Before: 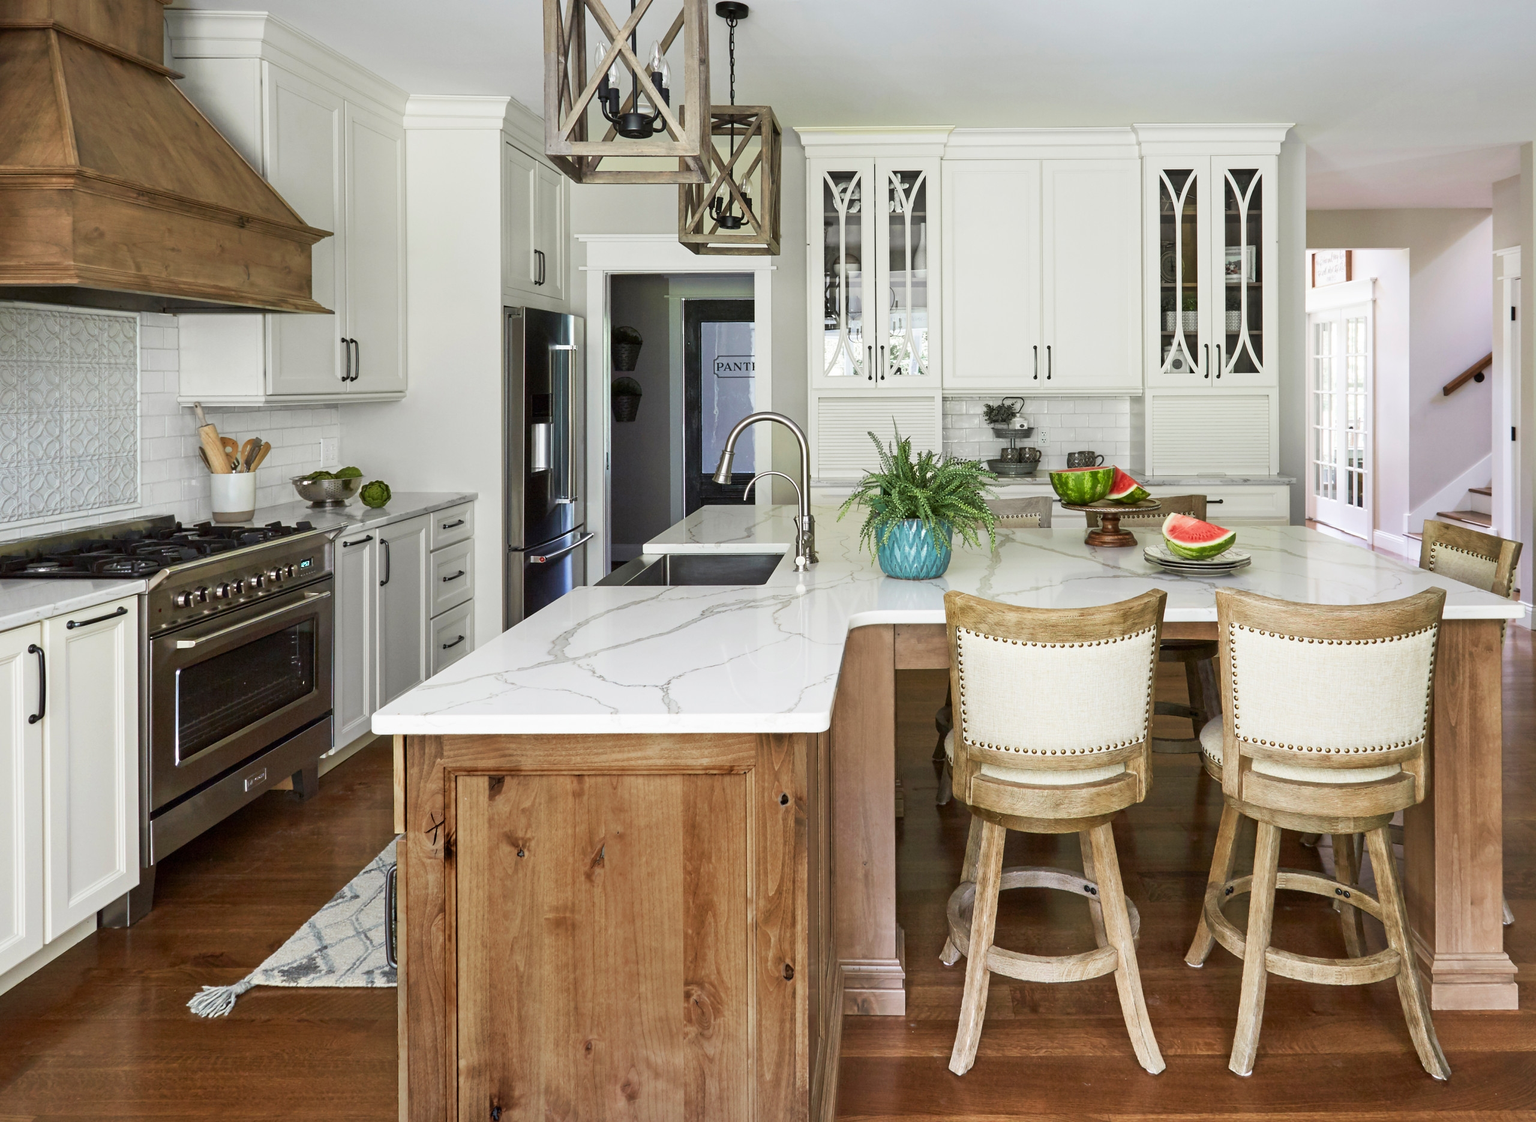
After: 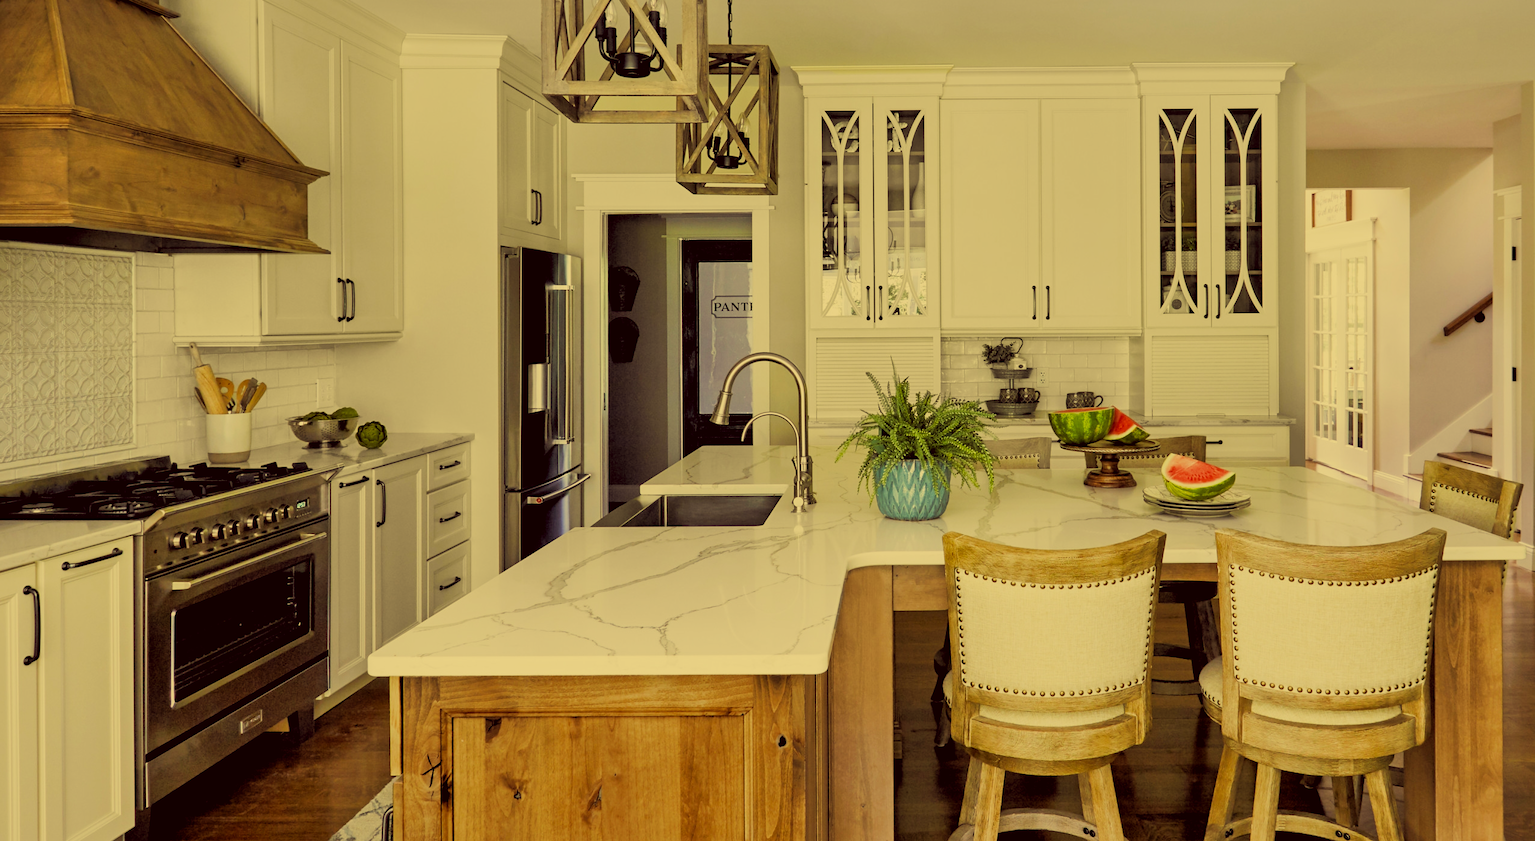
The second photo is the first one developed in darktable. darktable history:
color correction: highlights a* -0.482, highlights b* 40, shadows a* 9.8, shadows b* -0.161
crop: left 0.387%, top 5.469%, bottom 19.809%
levels: levels [0.026, 0.507, 0.987]
white balance: red 1.029, blue 0.92
filmic rgb: black relative exposure -5 EV, hardness 2.88, contrast 1.1, highlights saturation mix -20%
shadows and highlights: on, module defaults
